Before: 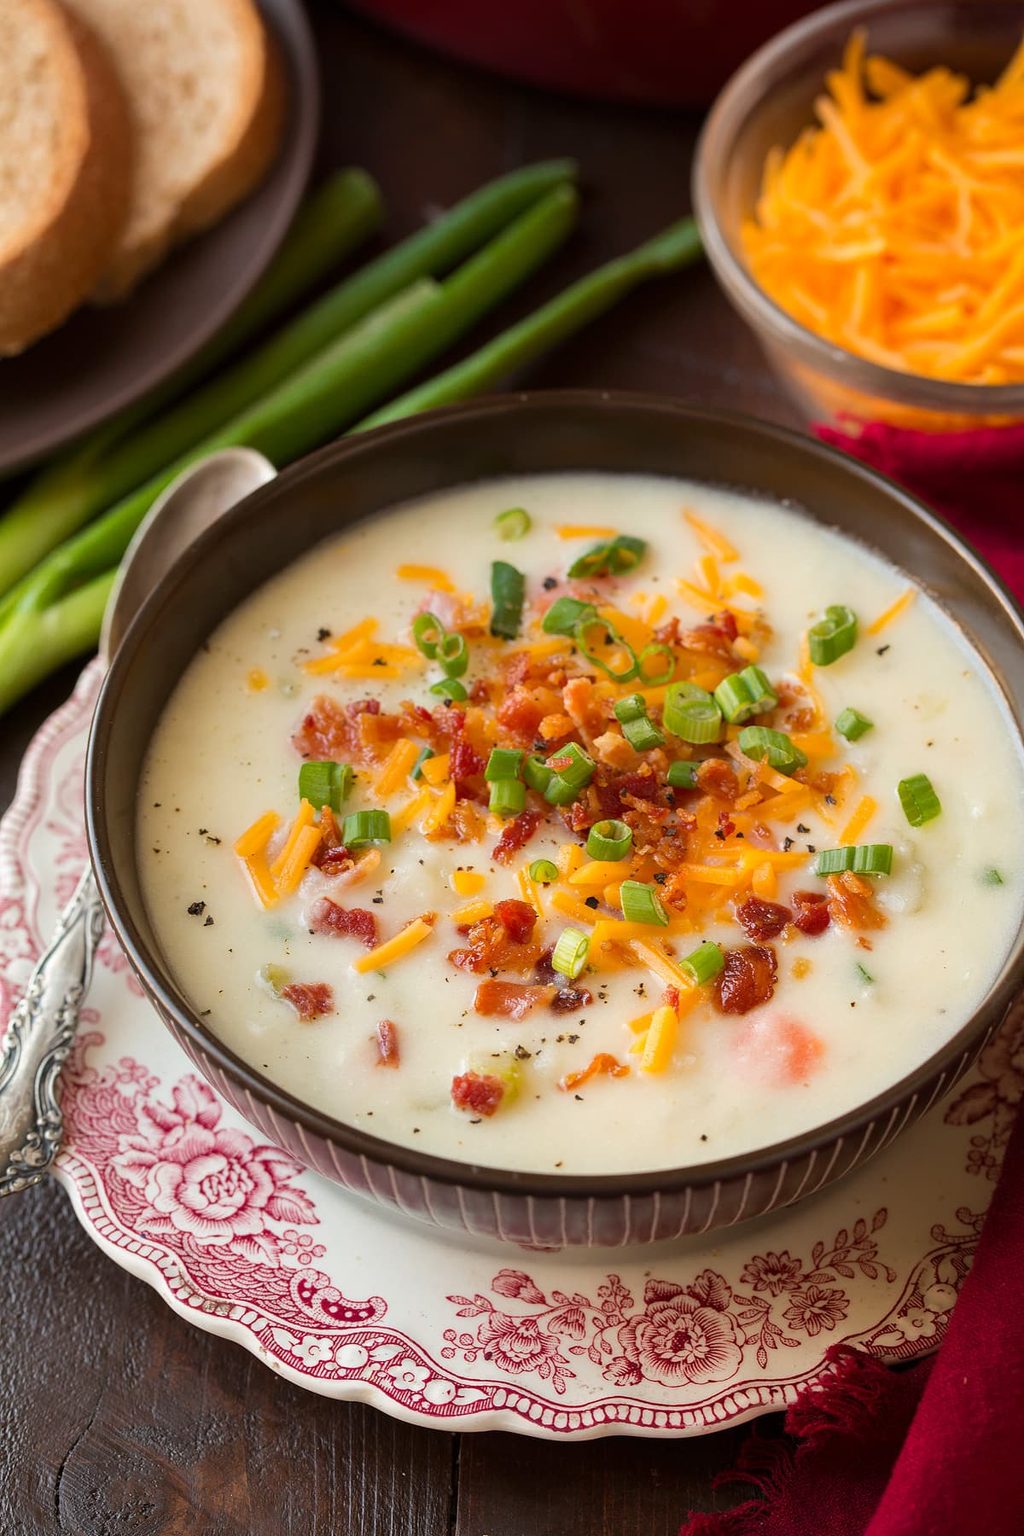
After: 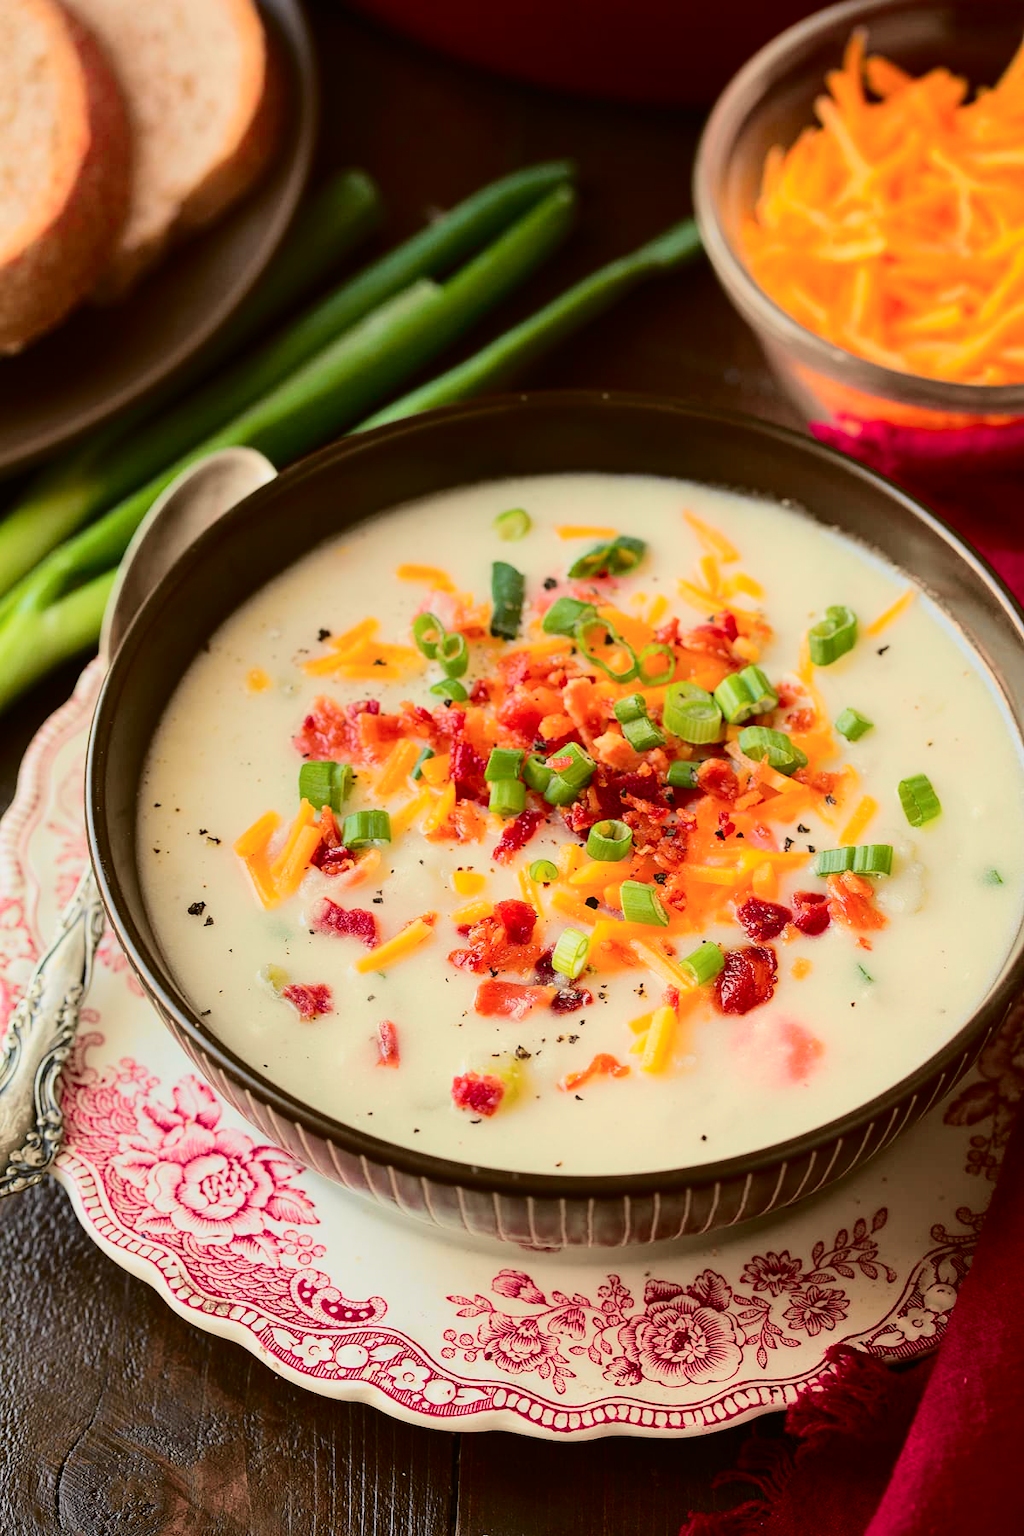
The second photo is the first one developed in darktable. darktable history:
tone curve: curves: ch0 [(0, 0.006) (0.184, 0.117) (0.405, 0.46) (0.456, 0.528) (0.634, 0.728) (0.877, 0.89) (0.984, 0.935)]; ch1 [(0, 0) (0.443, 0.43) (0.492, 0.489) (0.566, 0.579) (0.595, 0.625) (0.608, 0.667) (0.65, 0.729) (1, 1)]; ch2 [(0, 0) (0.33, 0.301) (0.421, 0.443) (0.447, 0.489) (0.495, 0.505) (0.537, 0.583) (0.586, 0.591) (0.663, 0.686) (1, 1)], color space Lab, independent channels, preserve colors none
